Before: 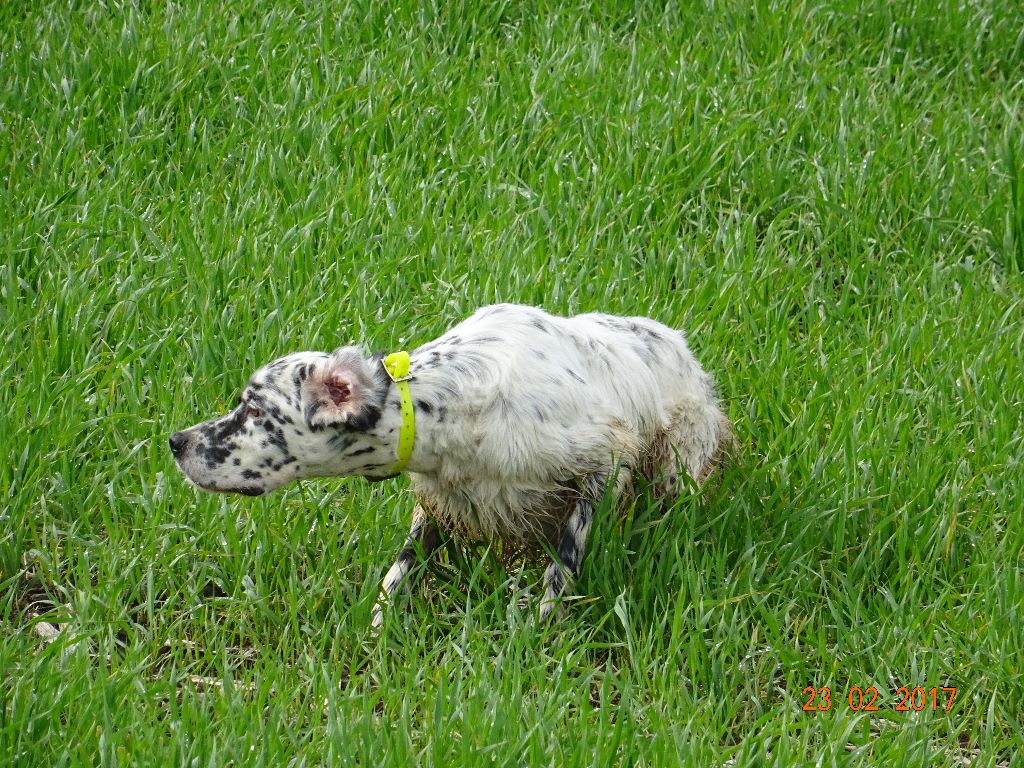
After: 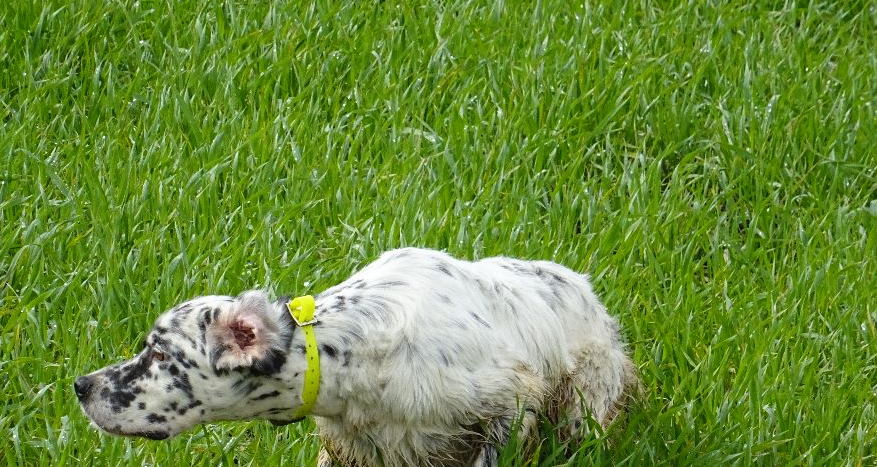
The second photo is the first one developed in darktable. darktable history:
color balance rgb: perceptual saturation grading › global saturation 24.914%, global vibrance 20.295%
contrast brightness saturation: contrast 0.06, brightness -0.006, saturation -0.228
crop and rotate: left 9.324%, top 7.337%, right 4.953%, bottom 31.807%
